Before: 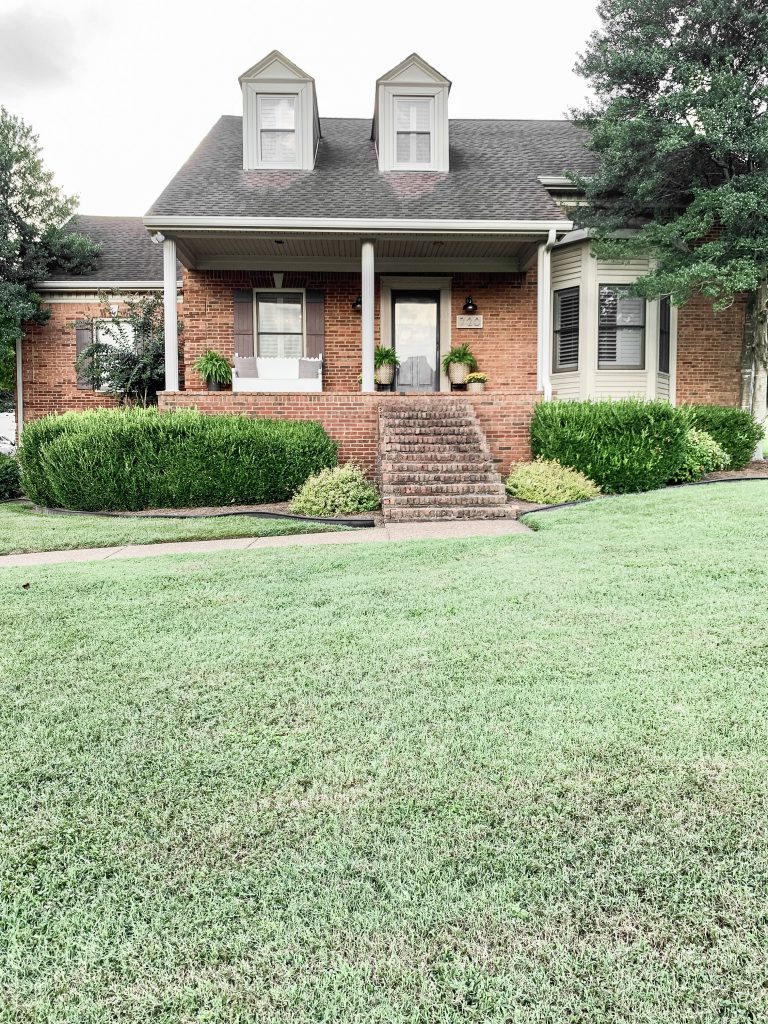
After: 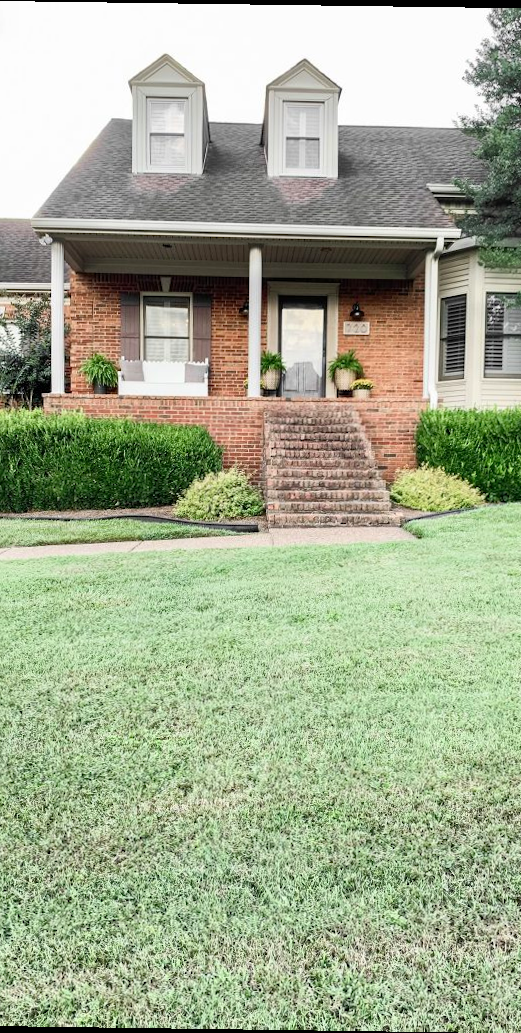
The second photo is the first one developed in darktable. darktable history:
rotate and perspective: rotation 0.8°, automatic cropping off
crop and rotate: left 15.754%, right 17.579%
contrast brightness saturation: saturation 0.18
